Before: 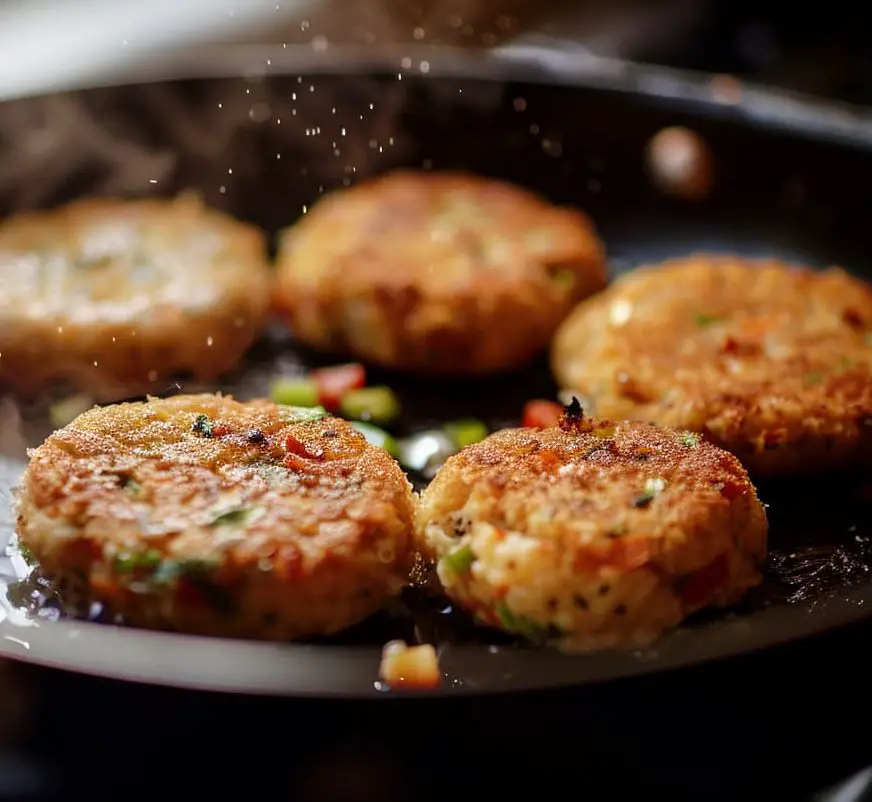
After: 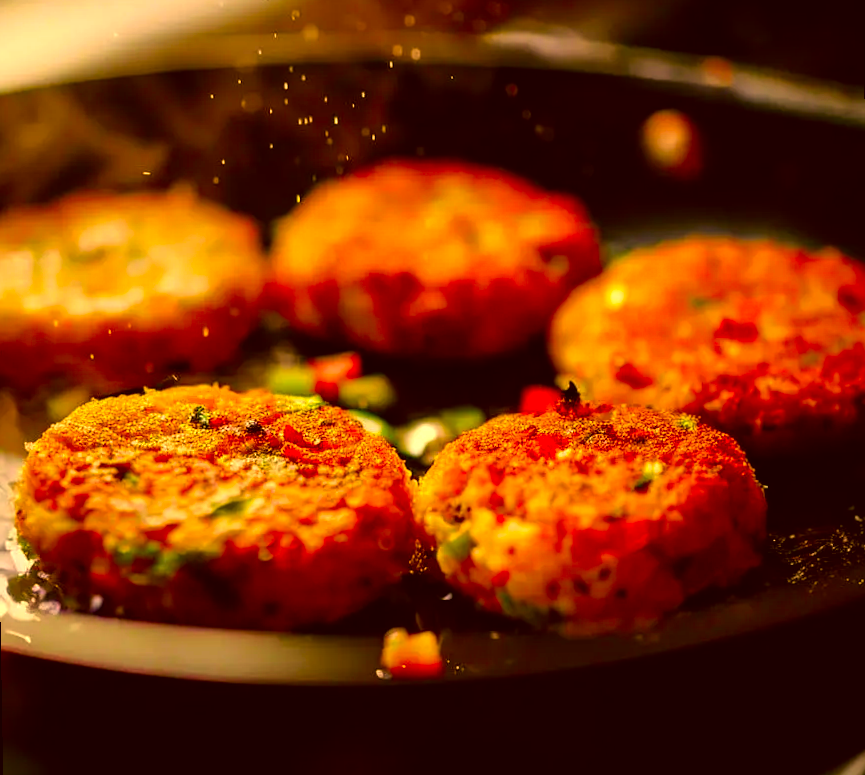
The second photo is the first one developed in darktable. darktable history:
color balance: contrast 10%
color correction: highlights a* 10.44, highlights b* 30.04, shadows a* 2.73, shadows b* 17.51, saturation 1.72
rotate and perspective: rotation -1°, crop left 0.011, crop right 0.989, crop top 0.025, crop bottom 0.975
